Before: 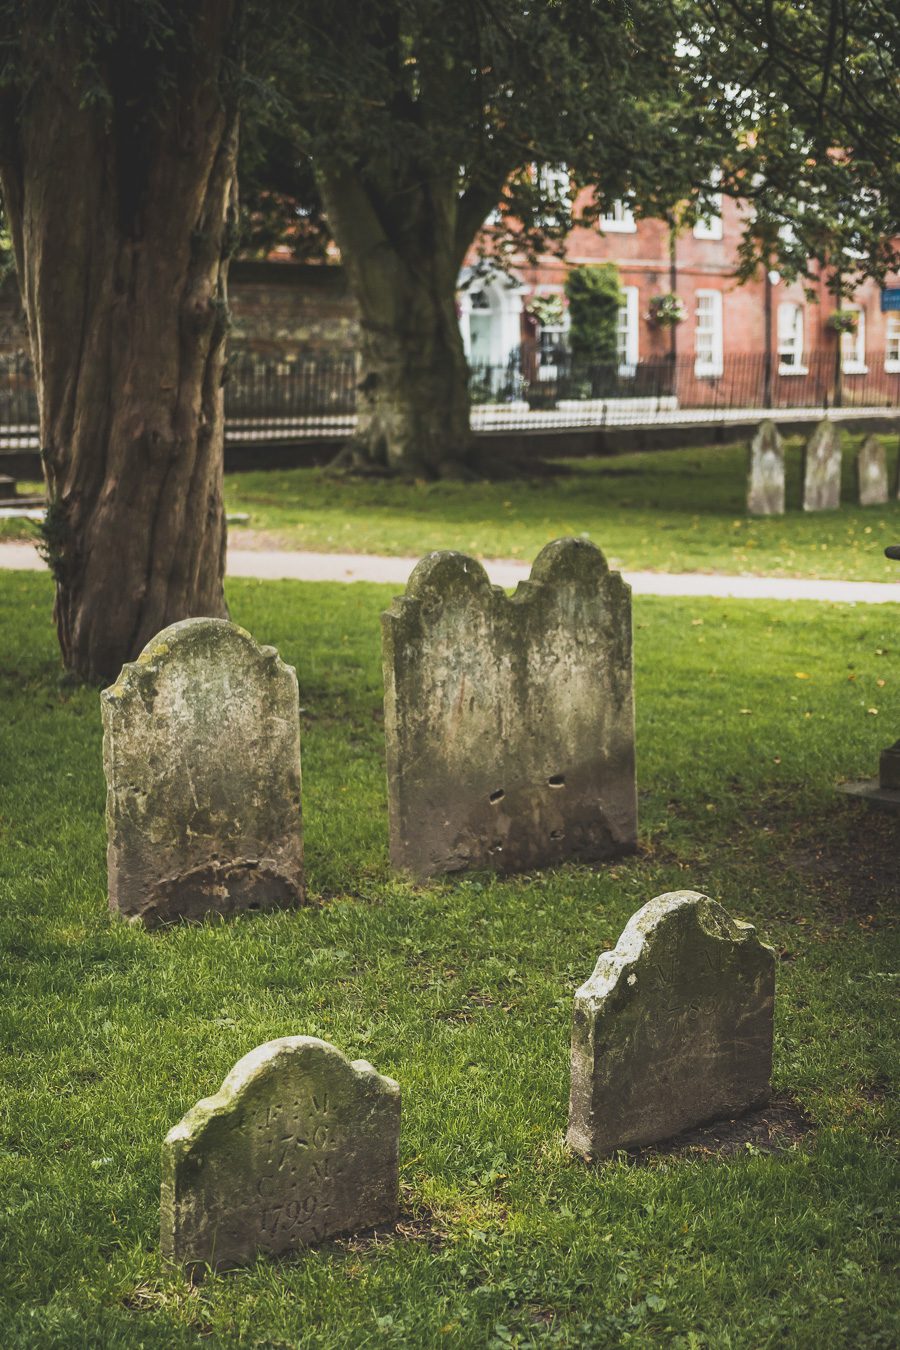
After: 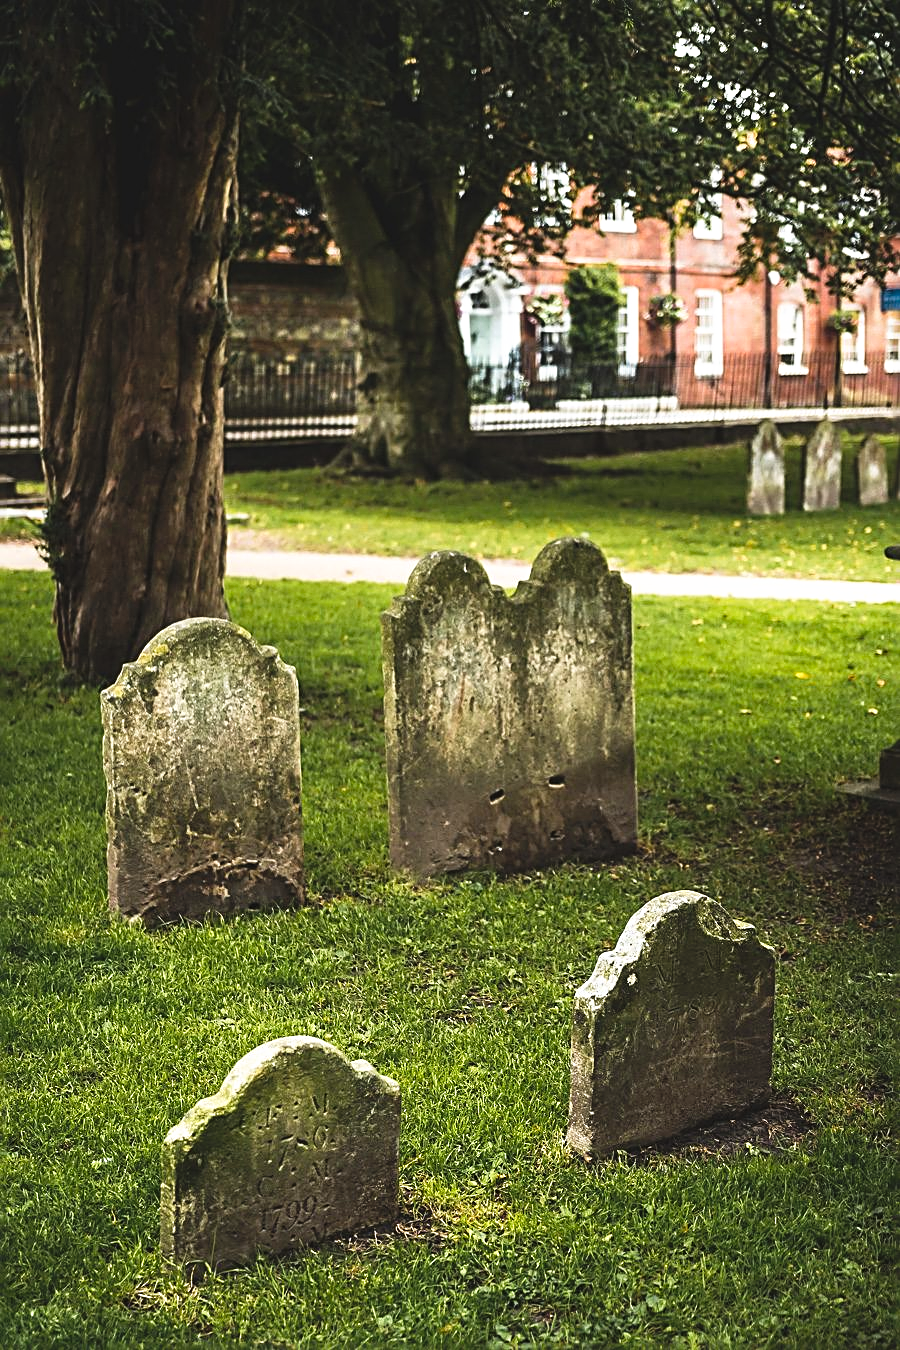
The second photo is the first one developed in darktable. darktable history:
tone curve: curves: ch0 [(0, 0) (0.003, 0.002) (0.011, 0.006) (0.025, 0.014) (0.044, 0.025) (0.069, 0.039) (0.1, 0.056) (0.136, 0.082) (0.177, 0.116) (0.224, 0.163) (0.277, 0.233) (0.335, 0.311) (0.399, 0.396) (0.468, 0.488) (0.543, 0.588) (0.623, 0.695) (0.709, 0.809) (0.801, 0.912) (0.898, 0.997) (1, 1)], preserve colors none
sharpen: radius 2.543, amount 0.636
